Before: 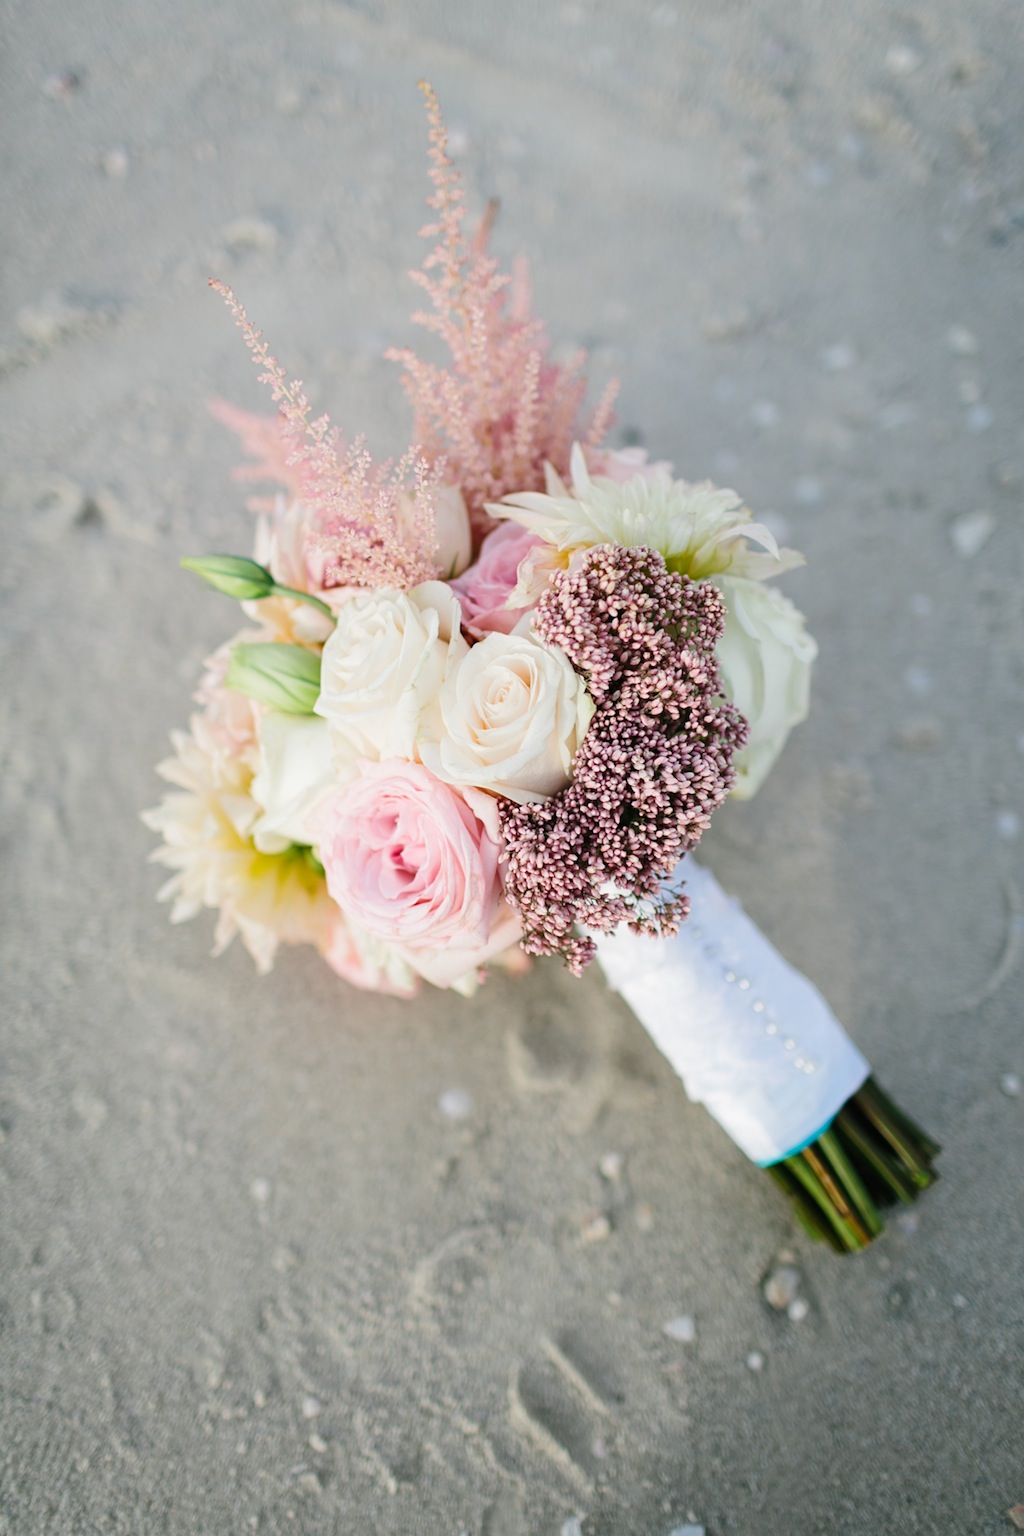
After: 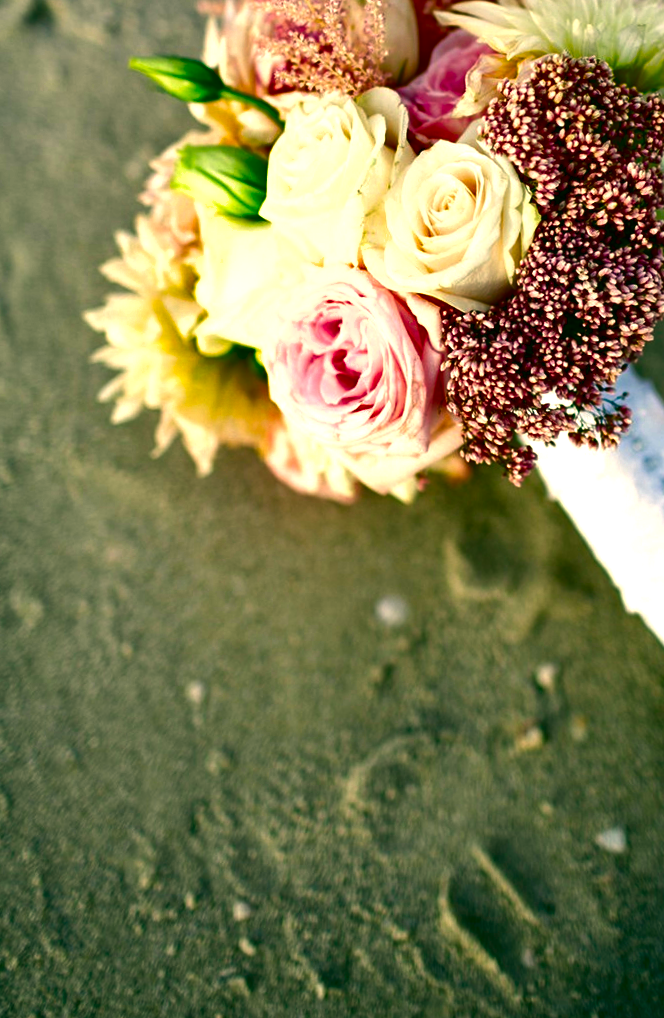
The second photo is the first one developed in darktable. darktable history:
exposure: black level correction 0, exposure 0.499 EV, compensate highlight preservation false
shadows and highlights: shadows 5.2, highlights color adjustment 73.59%, soften with gaussian
crop and rotate: angle -1.25°, left 4.043%, top 31.51%, right 28.912%
contrast brightness saturation: brightness -0.997, saturation 0.981
color correction: highlights a* 4.85, highlights b* 23.78, shadows a* -16.22, shadows b* 3.84
